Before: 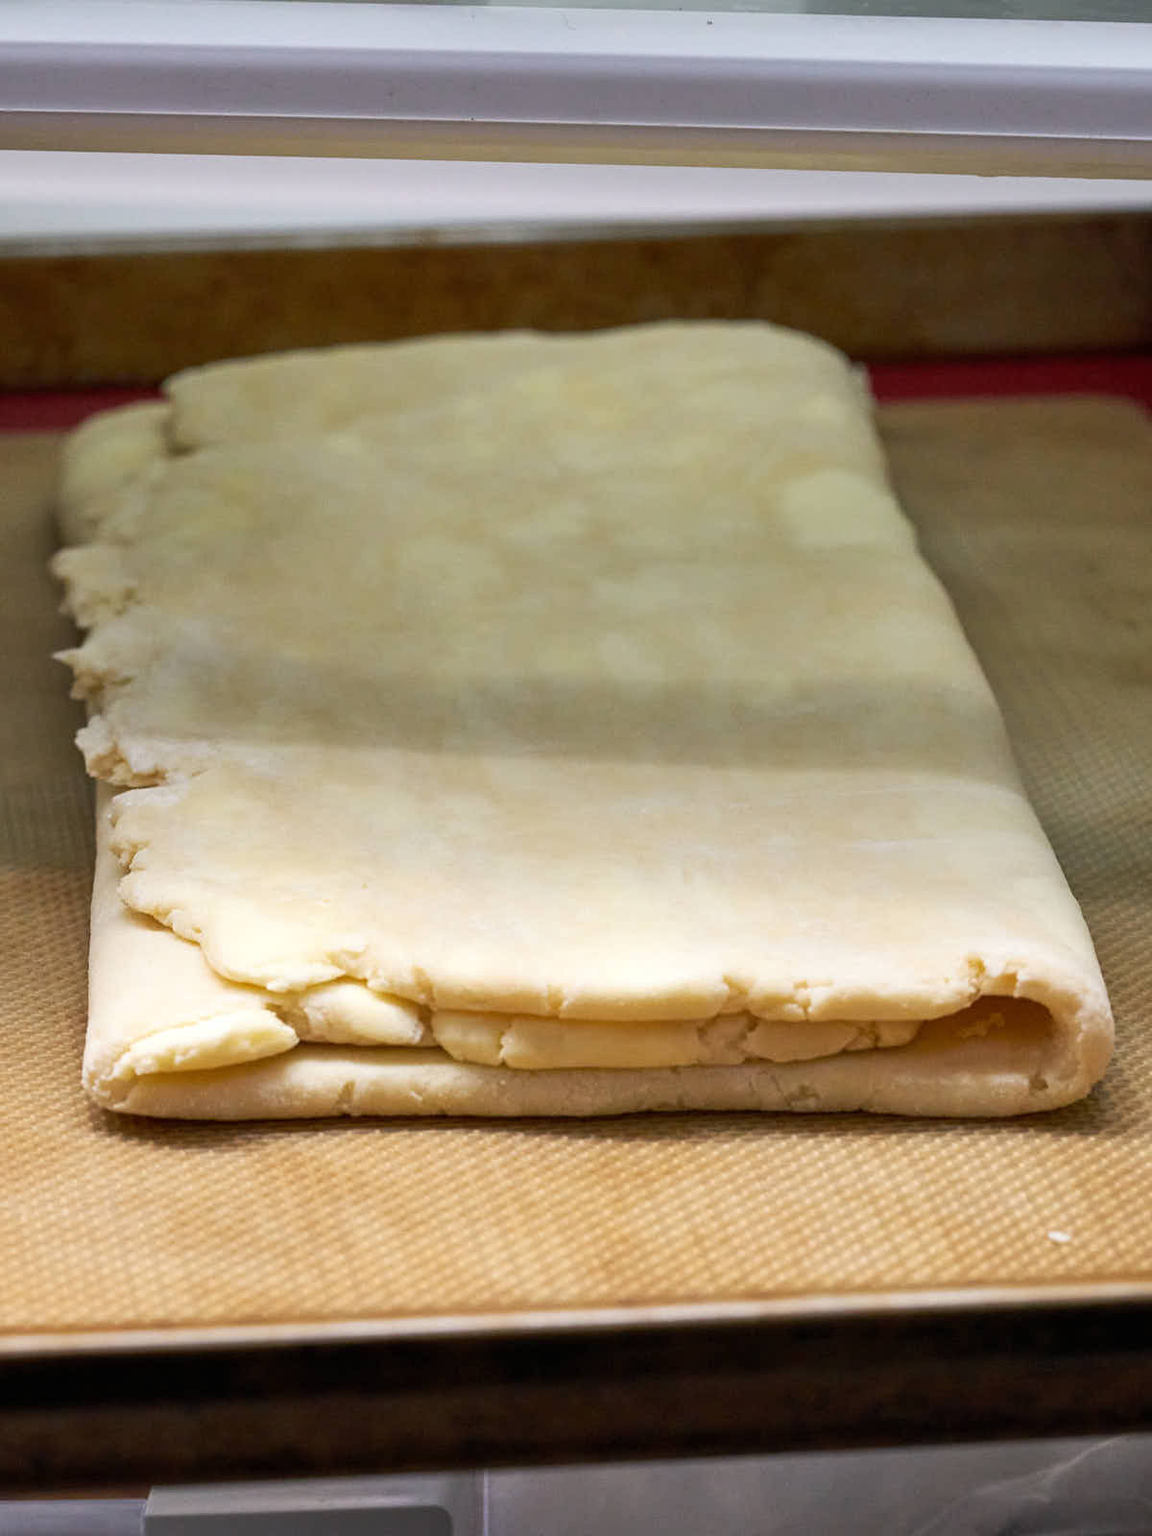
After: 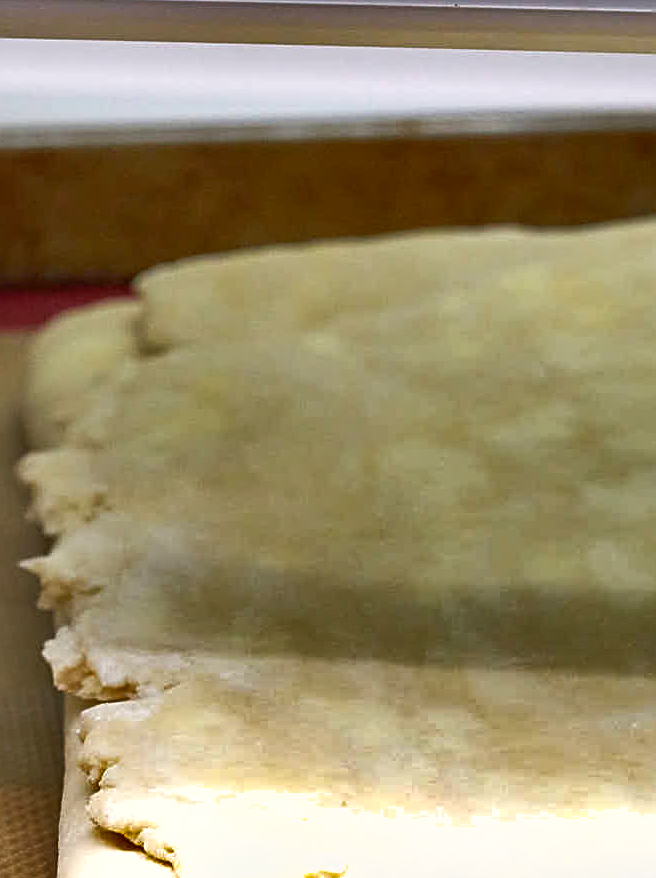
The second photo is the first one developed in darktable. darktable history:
sharpen: on, module defaults
shadows and highlights: shadows 80.73, white point adjustment -9.07, highlights -61.46, soften with gaussian
crop and rotate: left 3.047%, top 7.509%, right 42.236%, bottom 37.598%
exposure: black level correction 0, exposure 0.7 EV, compensate exposure bias true, compensate highlight preservation false
